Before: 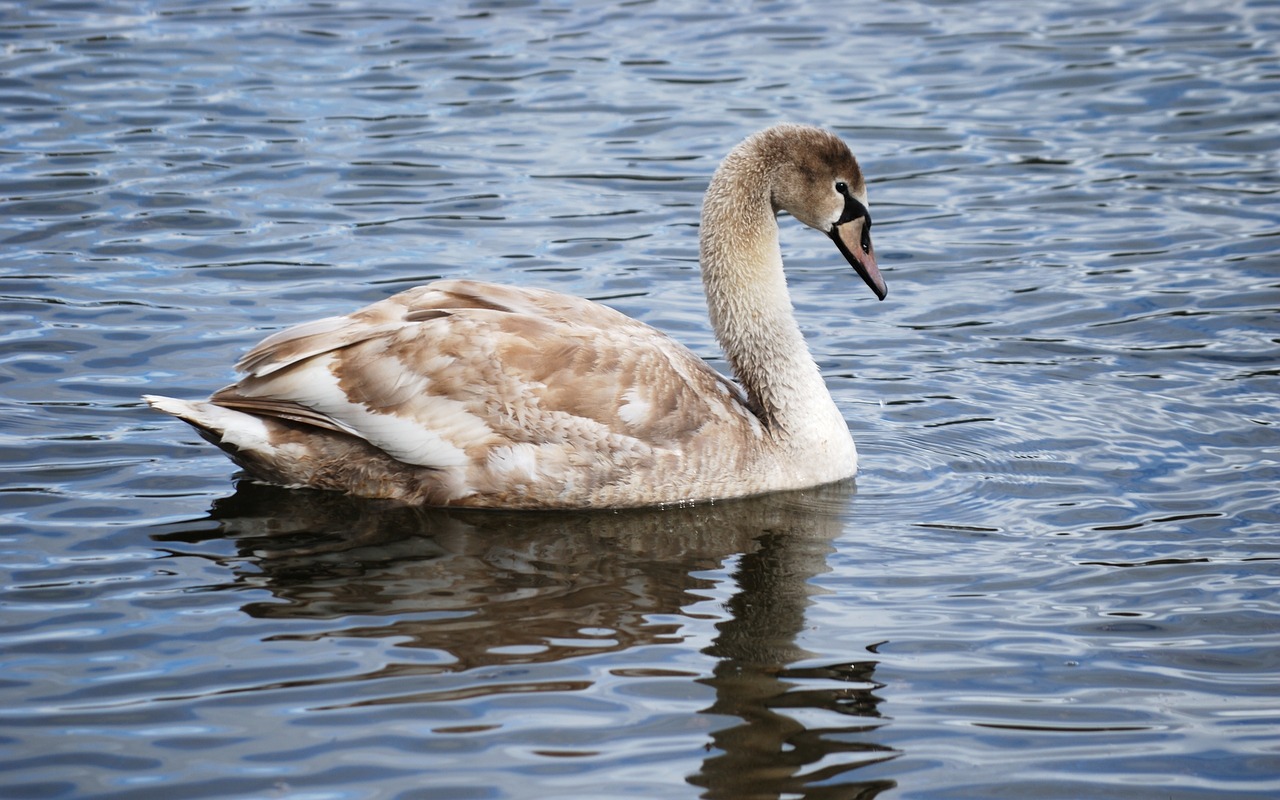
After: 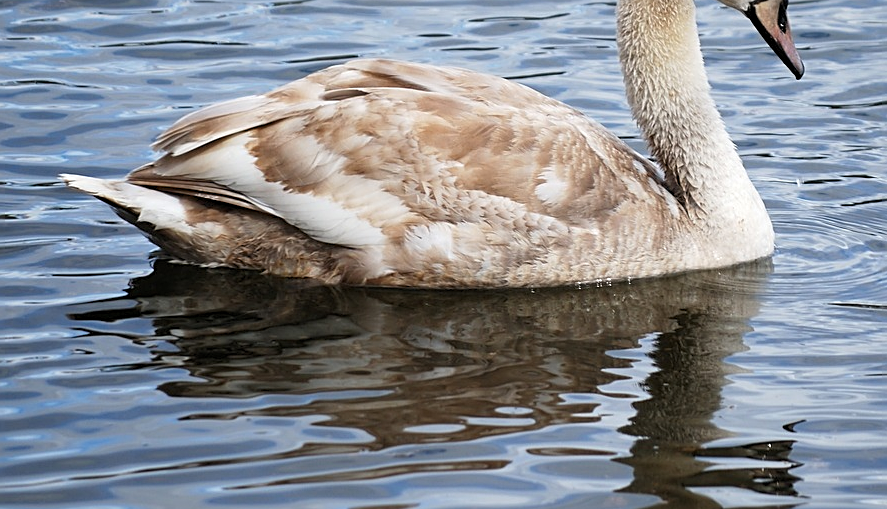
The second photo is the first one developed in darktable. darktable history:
sharpen: on, module defaults
crop: left 6.488%, top 27.668%, right 24.183%, bottom 8.656%
levels: levels [0.018, 0.493, 1]
